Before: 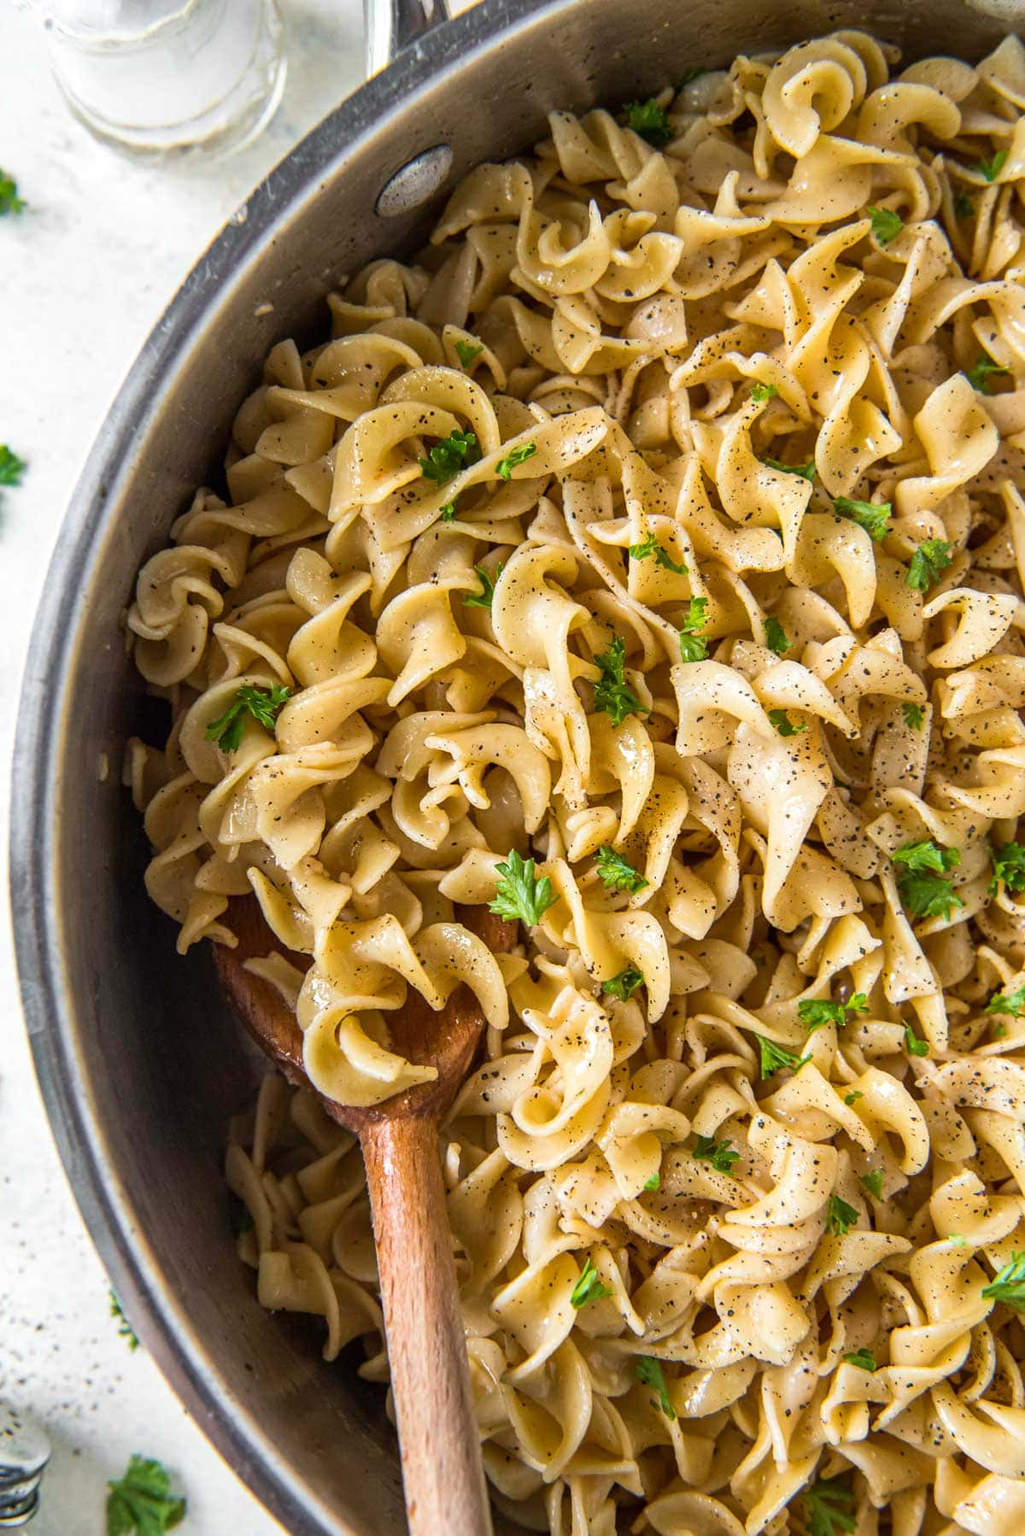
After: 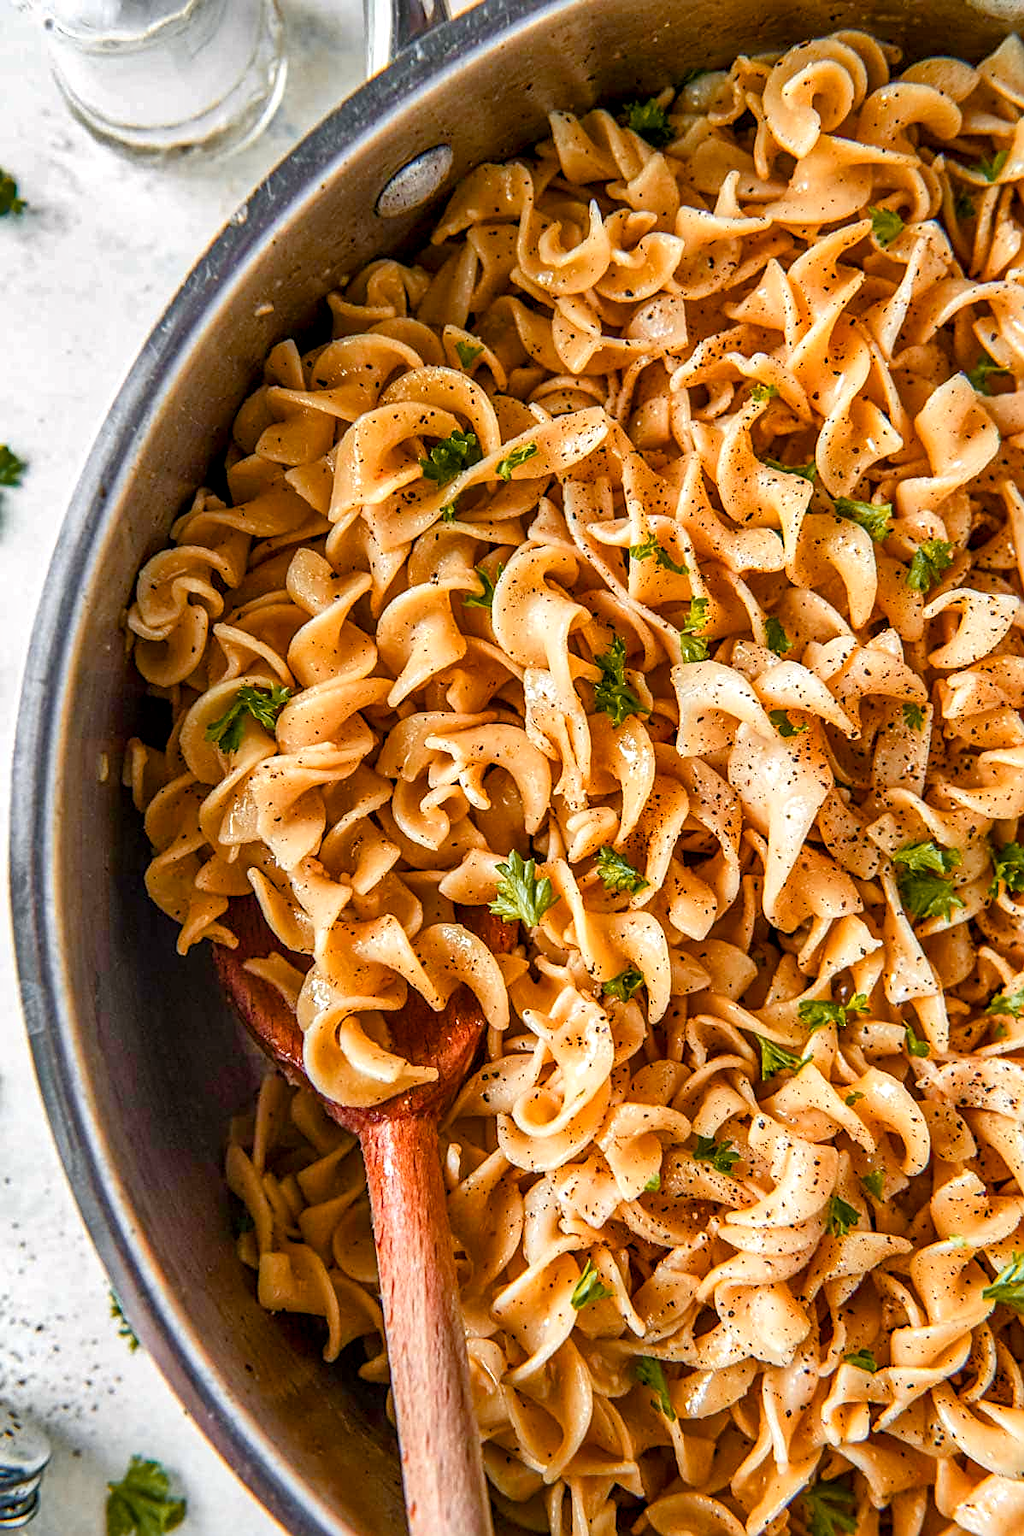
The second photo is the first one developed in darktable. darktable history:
sharpen: on, module defaults
shadows and highlights: soften with gaussian
color zones: curves: ch1 [(0.263, 0.53) (0.376, 0.287) (0.487, 0.512) (0.748, 0.547) (1, 0.513)]; ch2 [(0.262, 0.45) (0.751, 0.477)]
exposure: exposure -0.004 EV, compensate highlight preservation false
color balance rgb: highlights gain › chroma 0.175%, highlights gain › hue 332.73°, perceptual saturation grading › global saturation 44.685%, perceptual saturation grading › highlights -48.911%, perceptual saturation grading › shadows 29.679%, global vibrance 20%
local contrast: detail 130%
